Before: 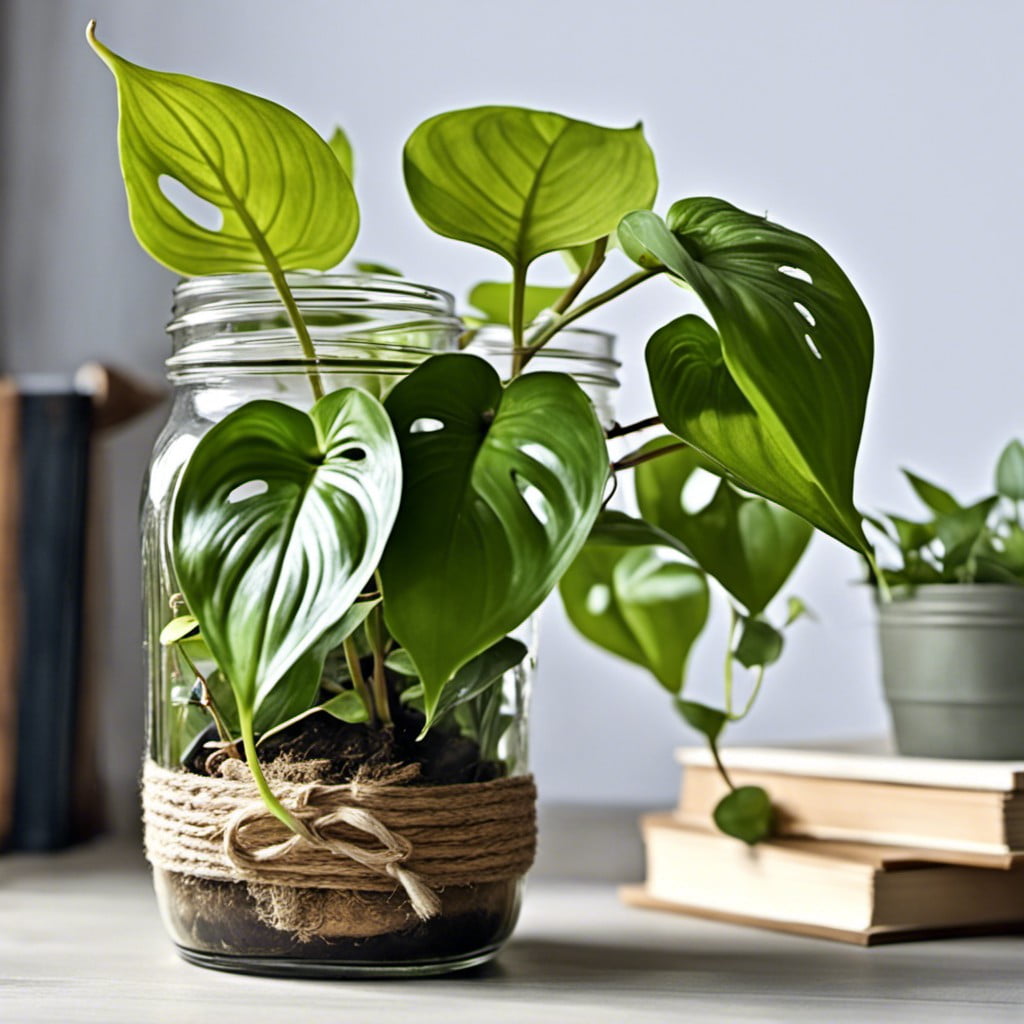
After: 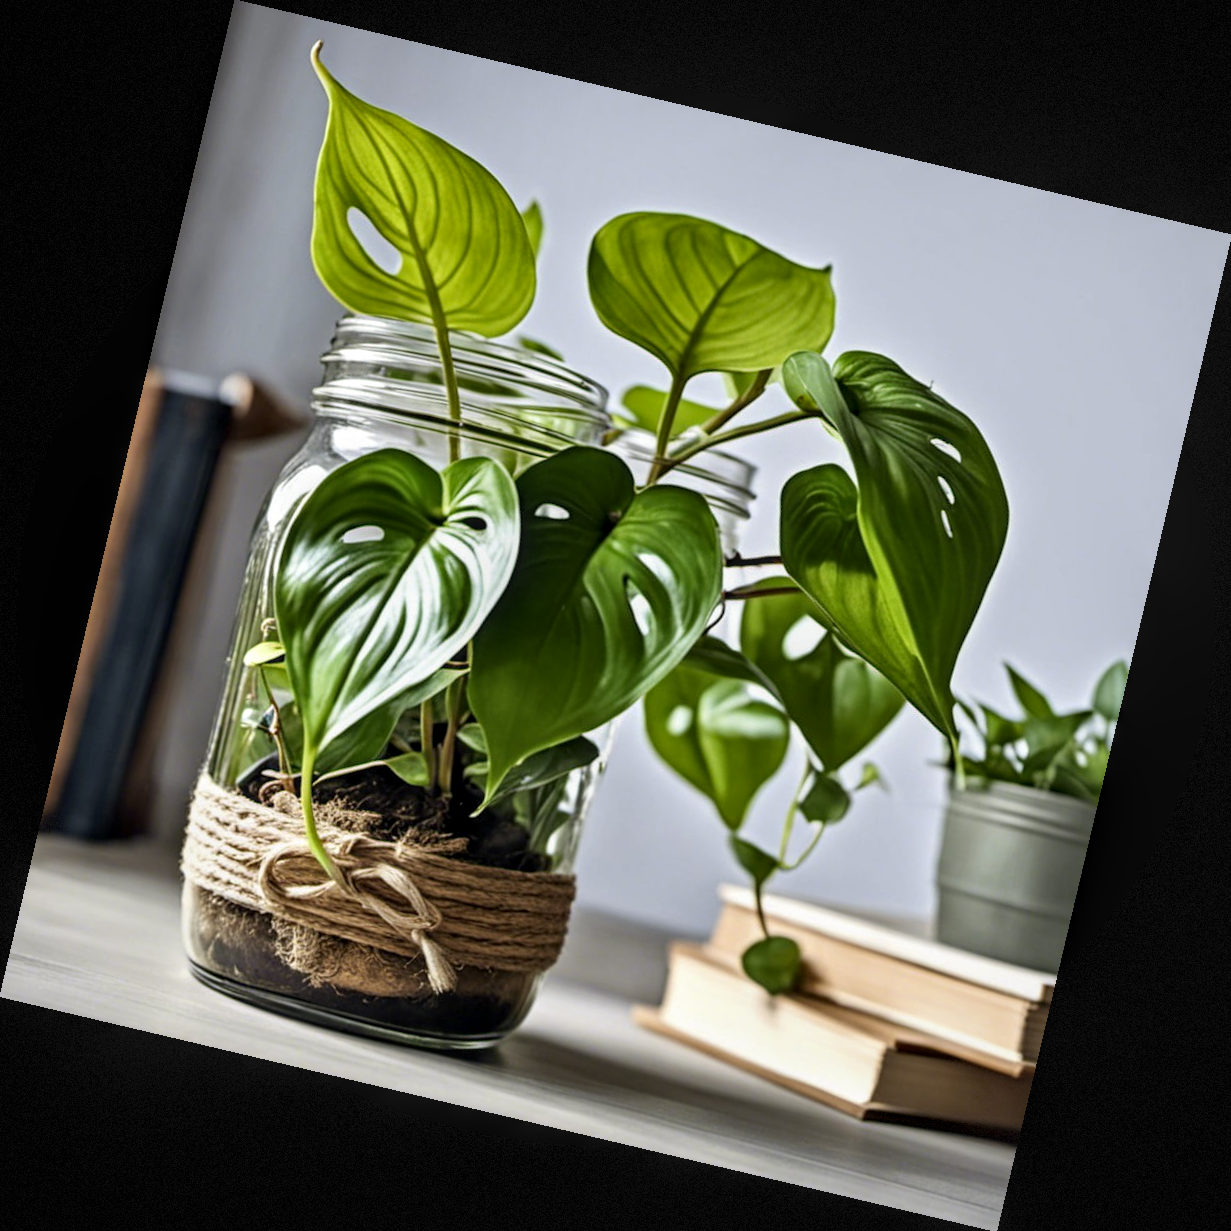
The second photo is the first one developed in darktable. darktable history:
rotate and perspective: rotation 13.27°, automatic cropping off
local contrast: on, module defaults
vignetting: fall-off start 97.28%, fall-off radius 79%, brightness -0.462, saturation -0.3, width/height ratio 1.114, dithering 8-bit output, unbound false
